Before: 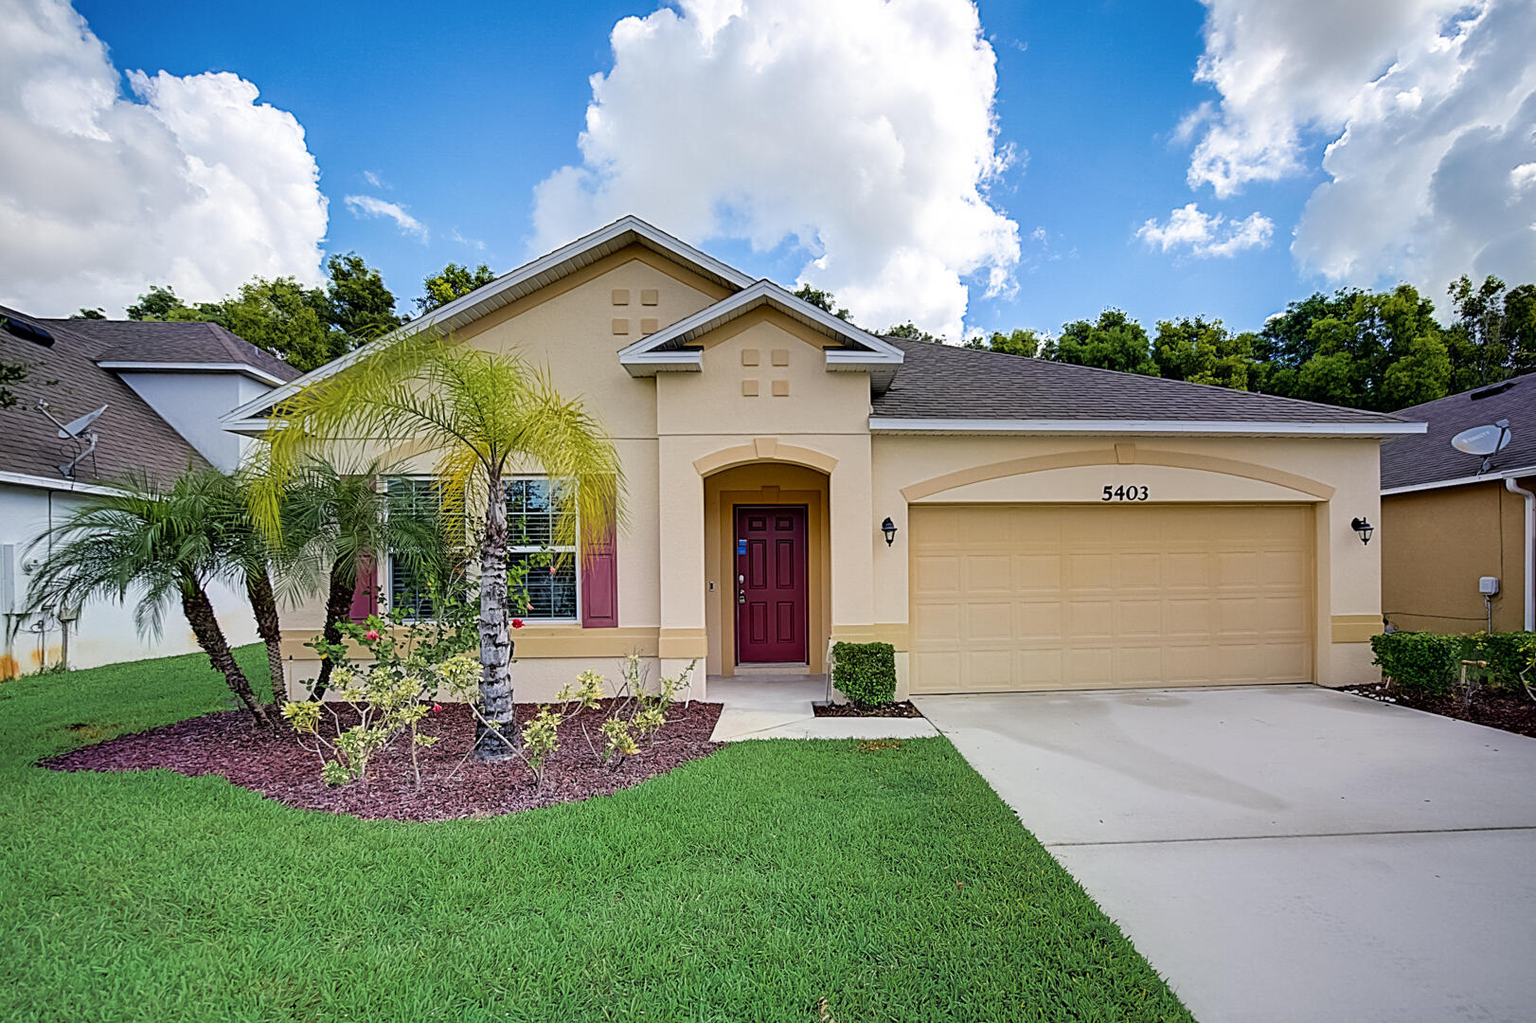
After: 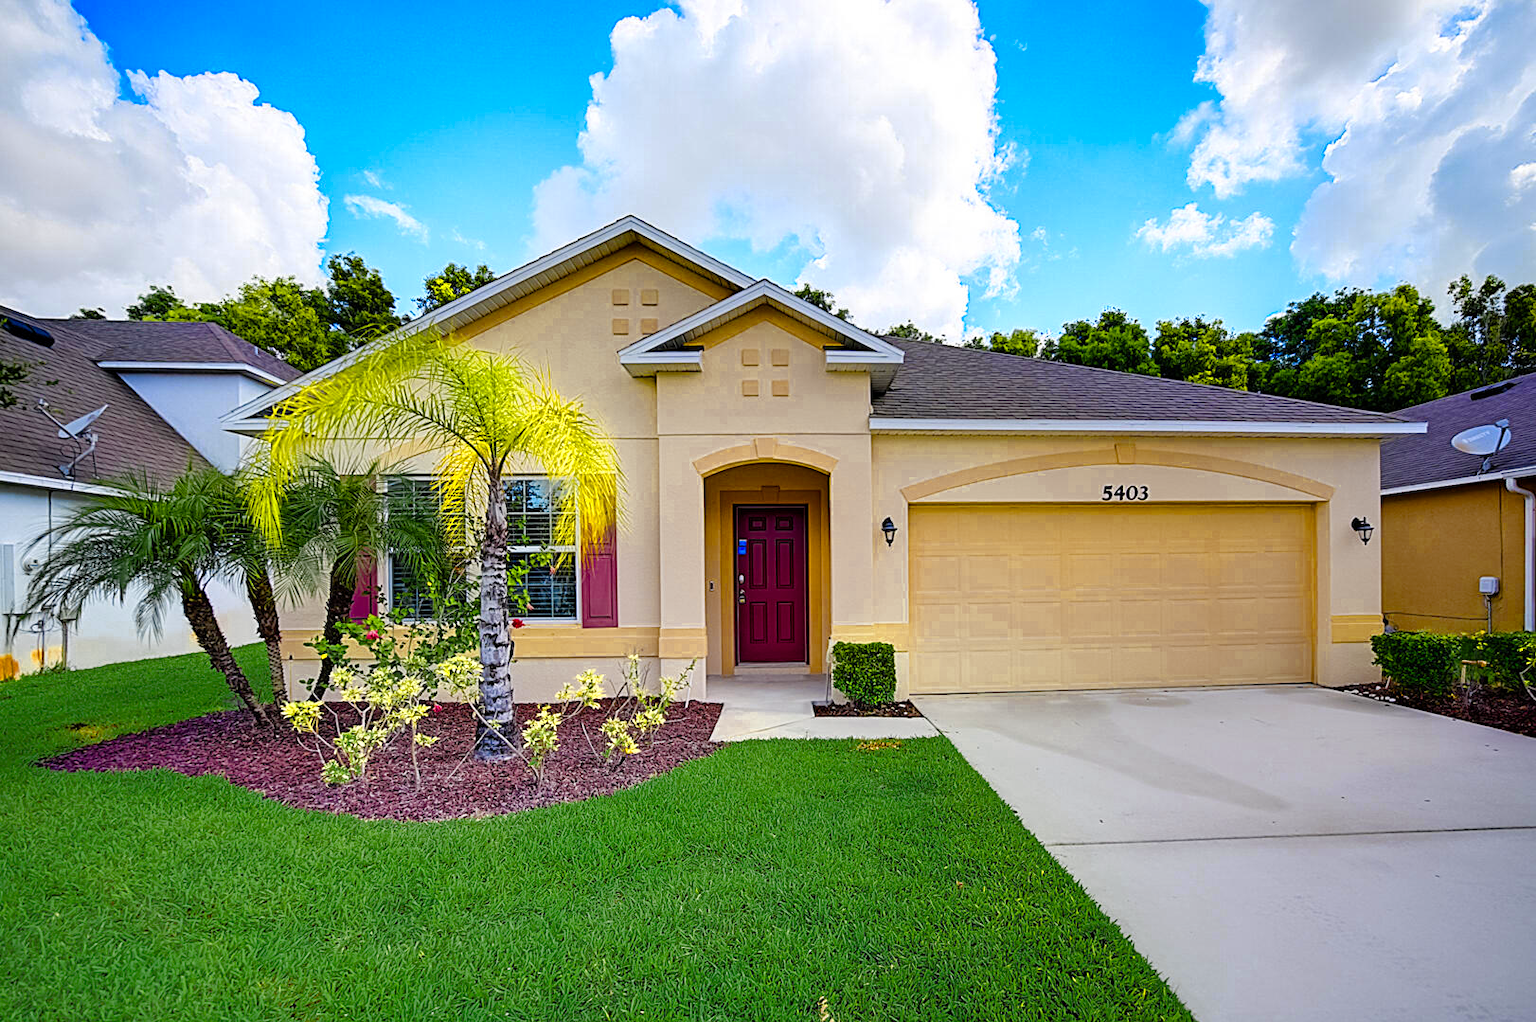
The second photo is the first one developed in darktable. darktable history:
color balance rgb: perceptual saturation grading › global saturation 34.538%, perceptual saturation grading › highlights -24.753%, perceptual saturation grading › shadows 49.939%
color zones: curves: ch0 [(0, 0.485) (0.178, 0.476) (0.261, 0.623) (0.411, 0.403) (0.708, 0.603) (0.934, 0.412)]; ch1 [(0.003, 0.485) (0.149, 0.496) (0.229, 0.584) (0.326, 0.551) (0.484, 0.262) (0.757, 0.643)], mix 26.25%
